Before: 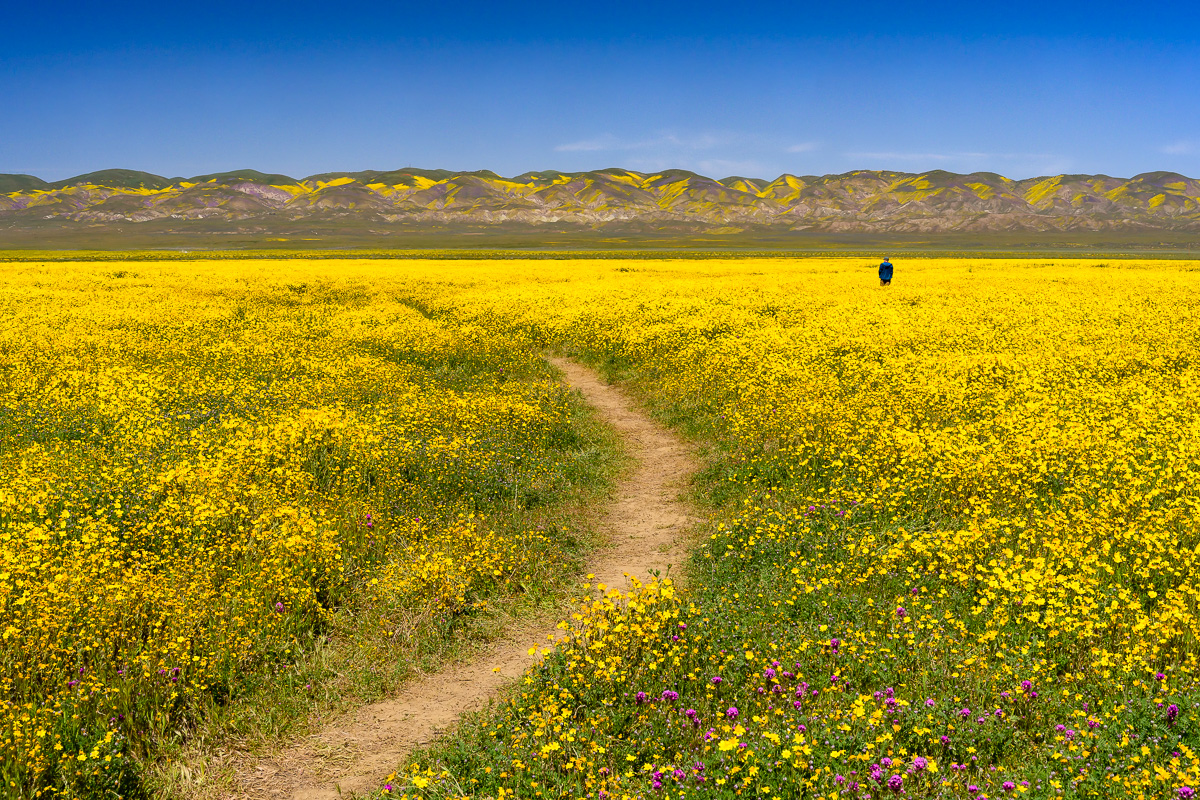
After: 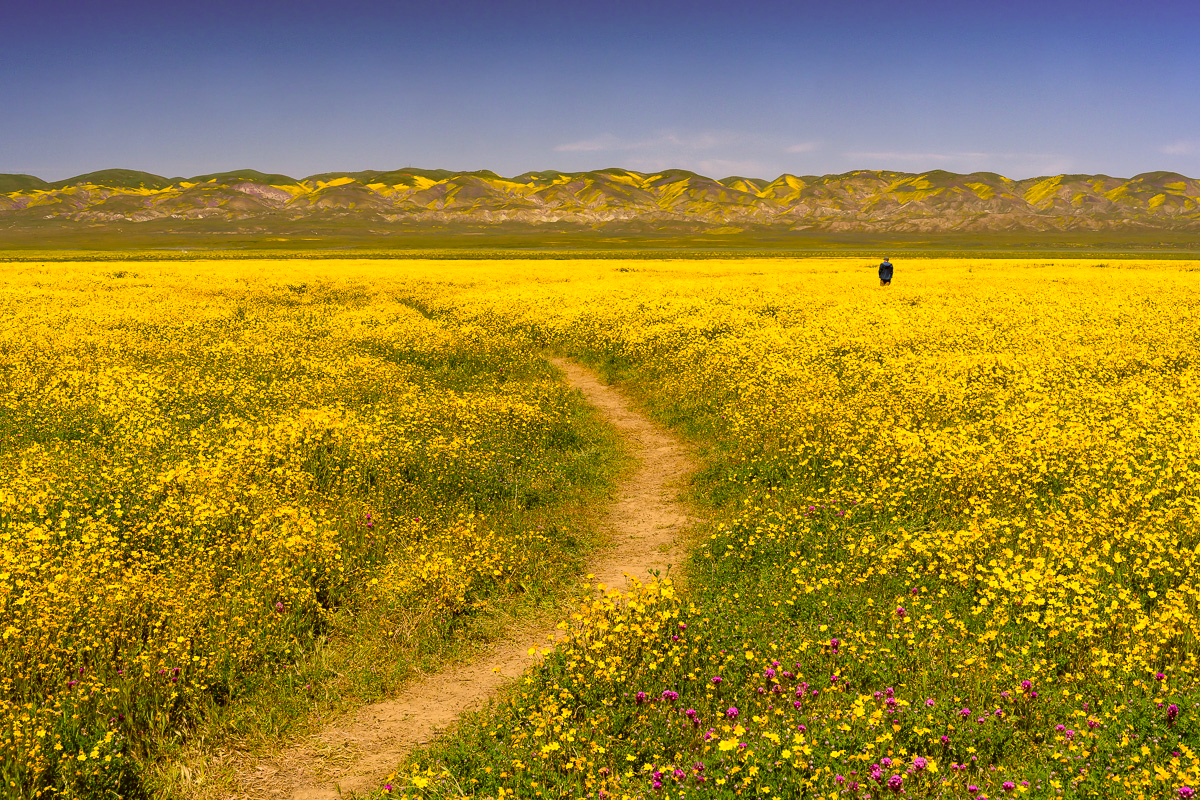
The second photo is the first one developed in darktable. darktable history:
color correction: highlights a* 8.82, highlights b* 14.9, shadows a* -0.487, shadows b* 26.7
